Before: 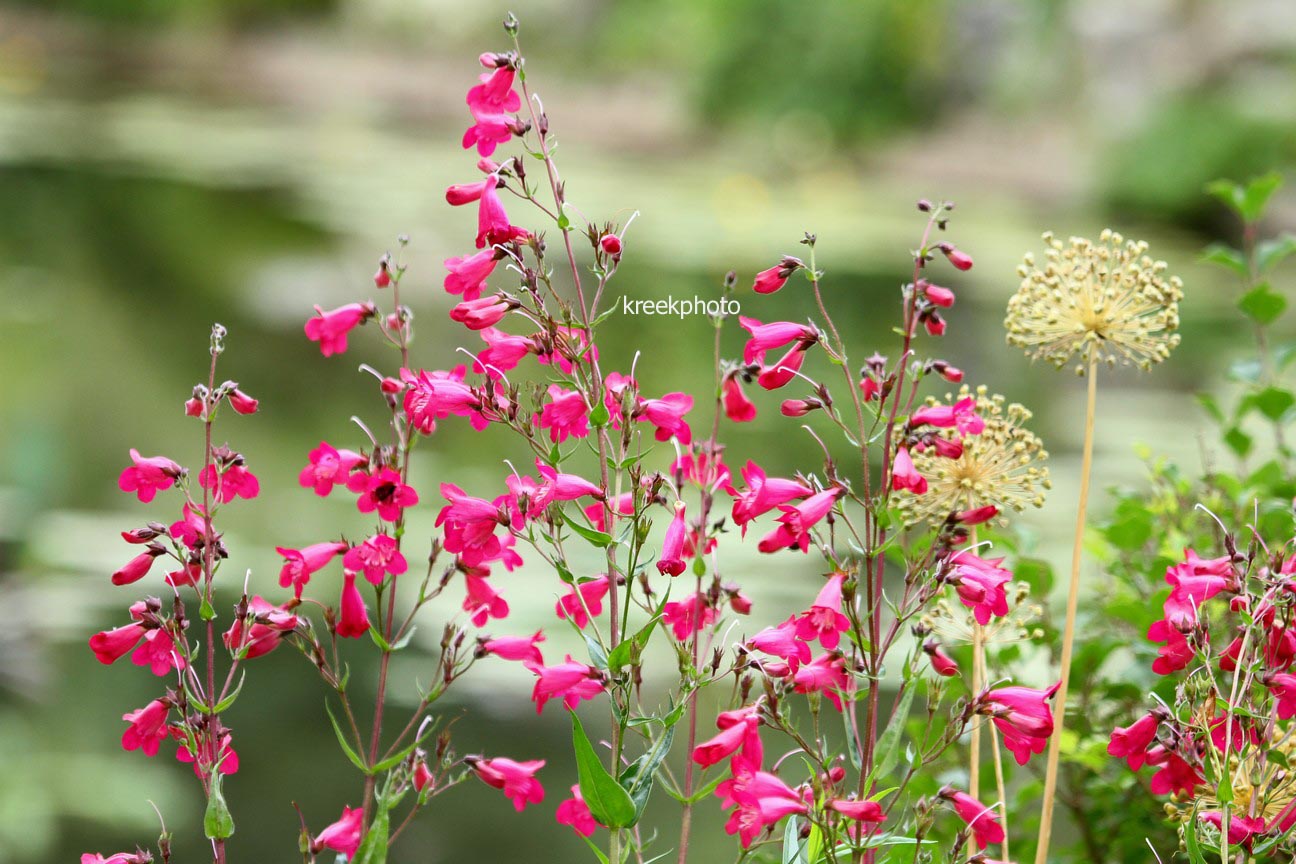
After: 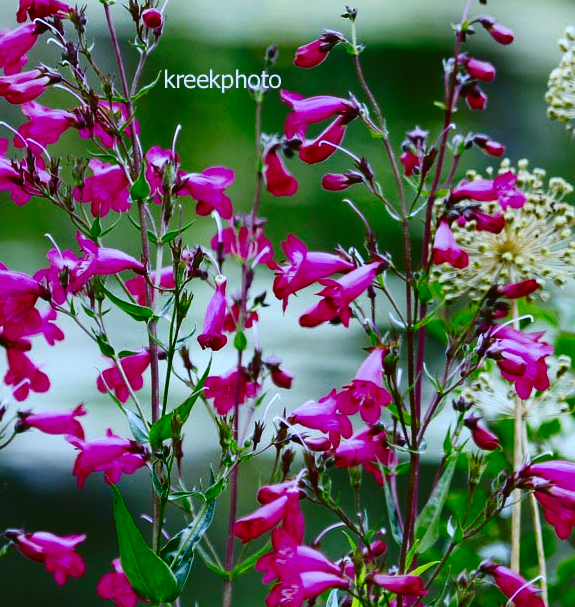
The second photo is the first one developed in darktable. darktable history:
crop: left 35.432%, top 26.233%, right 20.145%, bottom 3.432%
exposure: black level correction -0.03, compensate highlight preservation false
tone curve: curves: ch0 [(0, 0) (0.003, 0.005) (0.011, 0.011) (0.025, 0.022) (0.044, 0.038) (0.069, 0.062) (0.1, 0.091) (0.136, 0.128) (0.177, 0.183) (0.224, 0.246) (0.277, 0.325) (0.335, 0.403) (0.399, 0.473) (0.468, 0.557) (0.543, 0.638) (0.623, 0.709) (0.709, 0.782) (0.801, 0.847) (0.898, 0.923) (1, 1)], preserve colors none
contrast brightness saturation: contrast 0.09, brightness -0.59, saturation 0.17
white balance: red 0.871, blue 1.249
